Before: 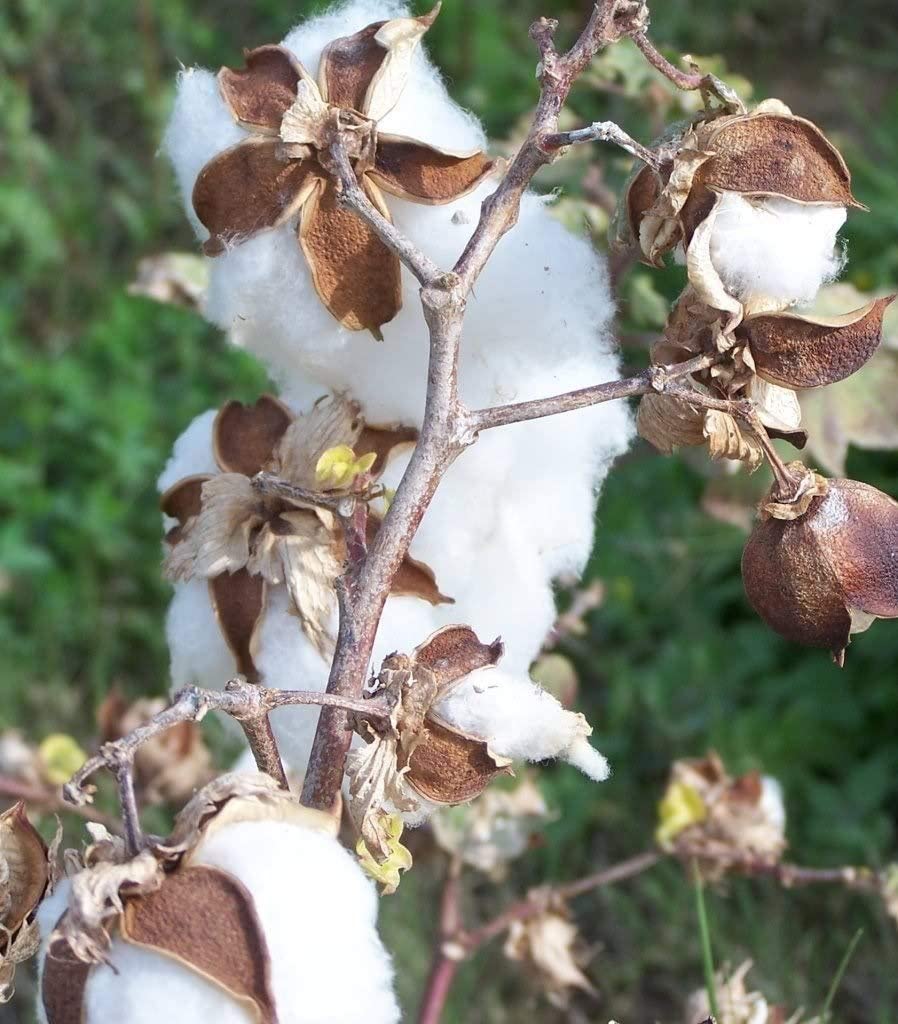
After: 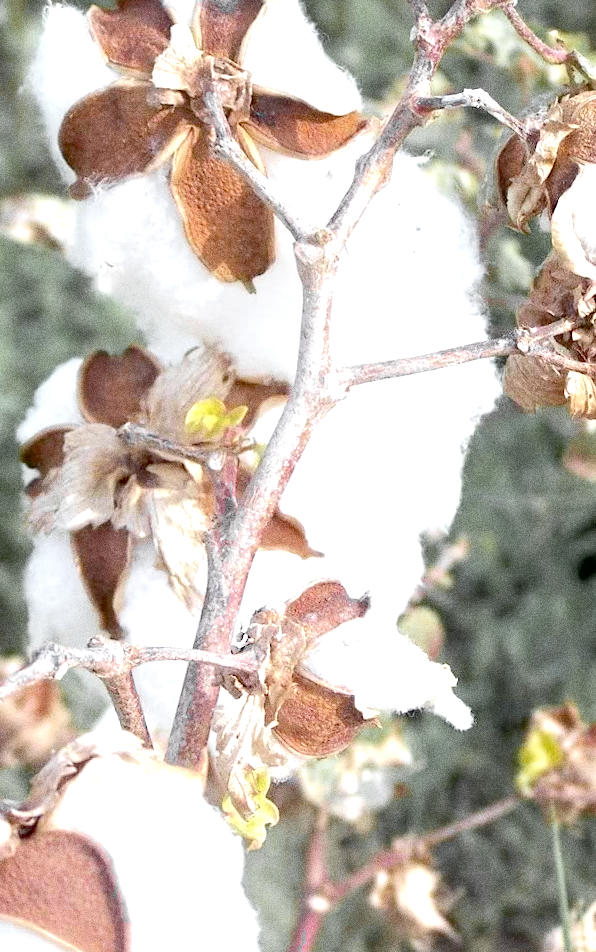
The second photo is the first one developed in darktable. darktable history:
crop and rotate: left 17.732%, right 15.423%
contrast brightness saturation: contrast 0.05, brightness 0.06, saturation 0.01
exposure: black level correction 0.01, exposure 1 EV, compensate highlight preservation false
rotate and perspective: rotation 0.679°, lens shift (horizontal) 0.136, crop left 0.009, crop right 0.991, crop top 0.078, crop bottom 0.95
local contrast: mode bilateral grid, contrast 100, coarseness 100, detail 91%, midtone range 0.2
shadows and highlights: shadows -70, highlights 35, soften with gaussian
color zones: curves: ch0 [(0.004, 0.388) (0.125, 0.392) (0.25, 0.404) (0.375, 0.5) (0.5, 0.5) (0.625, 0.5) (0.75, 0.5) (0.875, 0.5)]; ch1 [(0, 0.5) (0.125, 0.5) (0.25, 0.5) (0.375, 0.124) (0.524, 0.124) (0.645, 0.128) (0.789, 0.132) (0.914, 0.096) (0.998, 0.068)]
grain: coarseness 0.09 ISO, strength 40%
